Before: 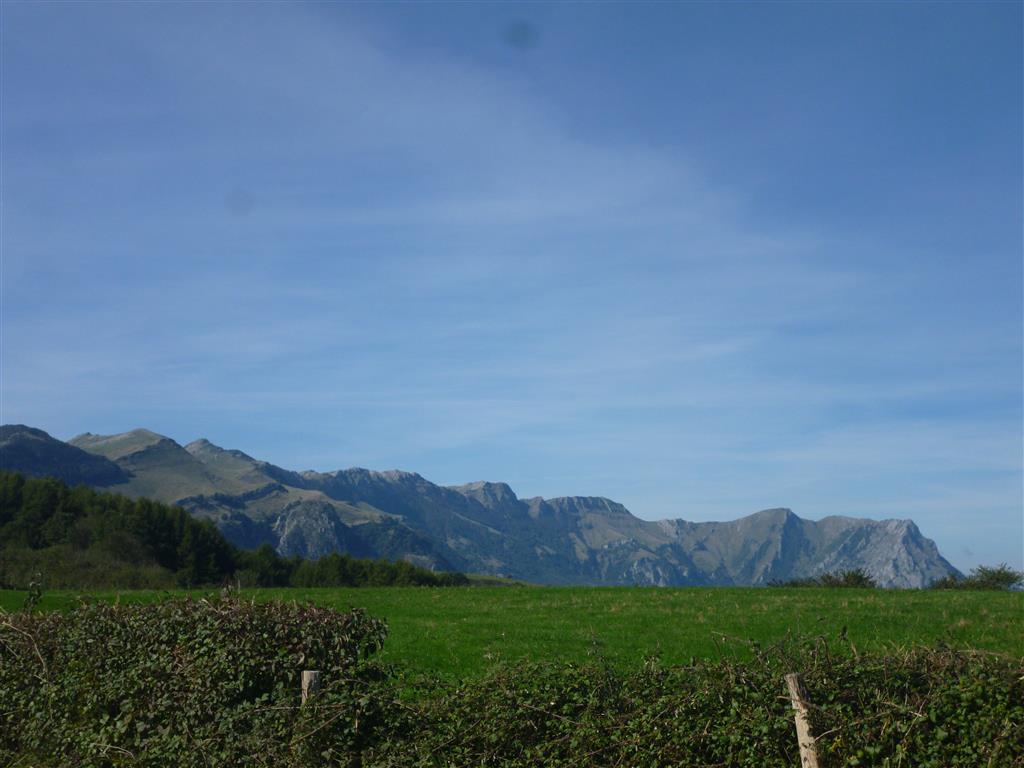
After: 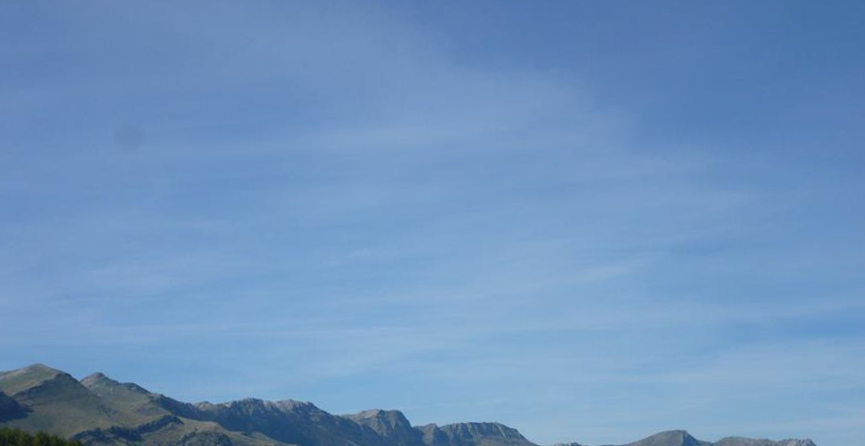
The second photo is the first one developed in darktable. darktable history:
rotate and perspective: rotation -1.32°, lens shift (horizontal) -0.031, crop left 0.015, crop right 0.985, crop top 0.047, crop bottom 0.982
crop and rotate: left 9.345%, top 7.22%, right 4.982%, bottom 32.331%
